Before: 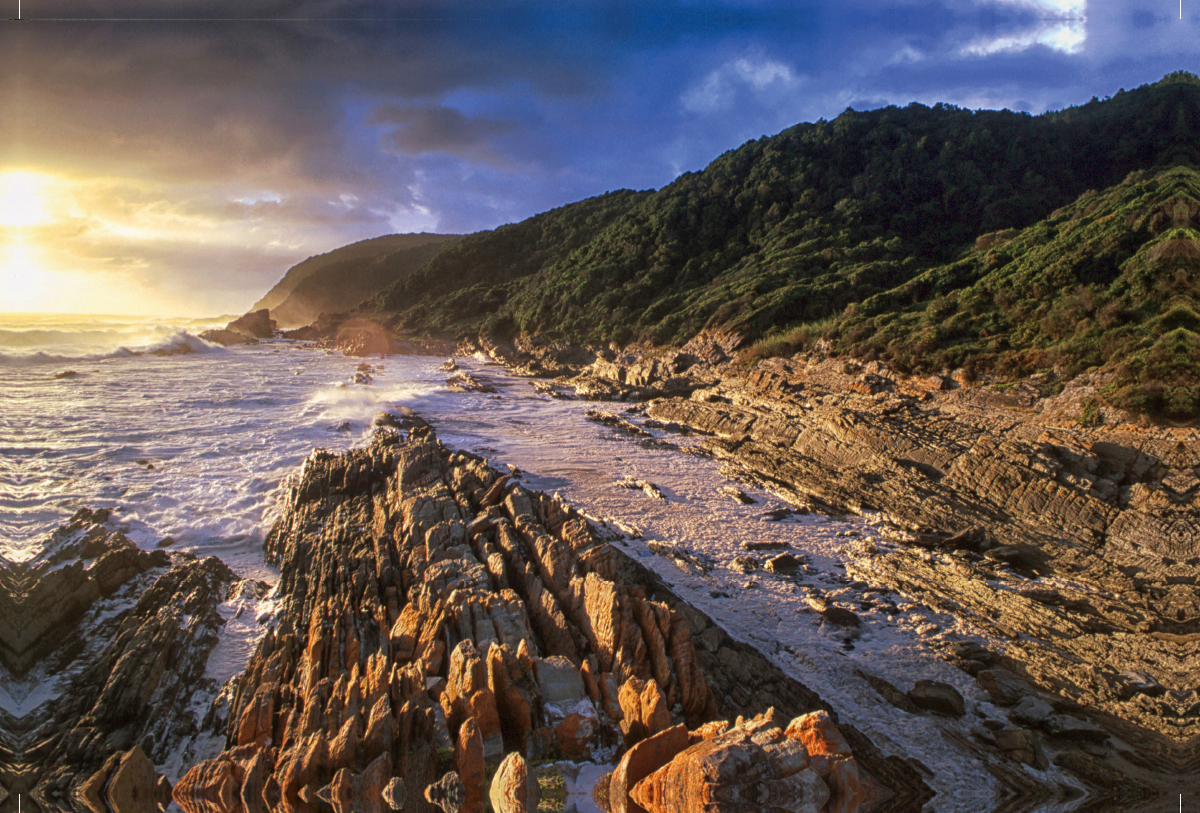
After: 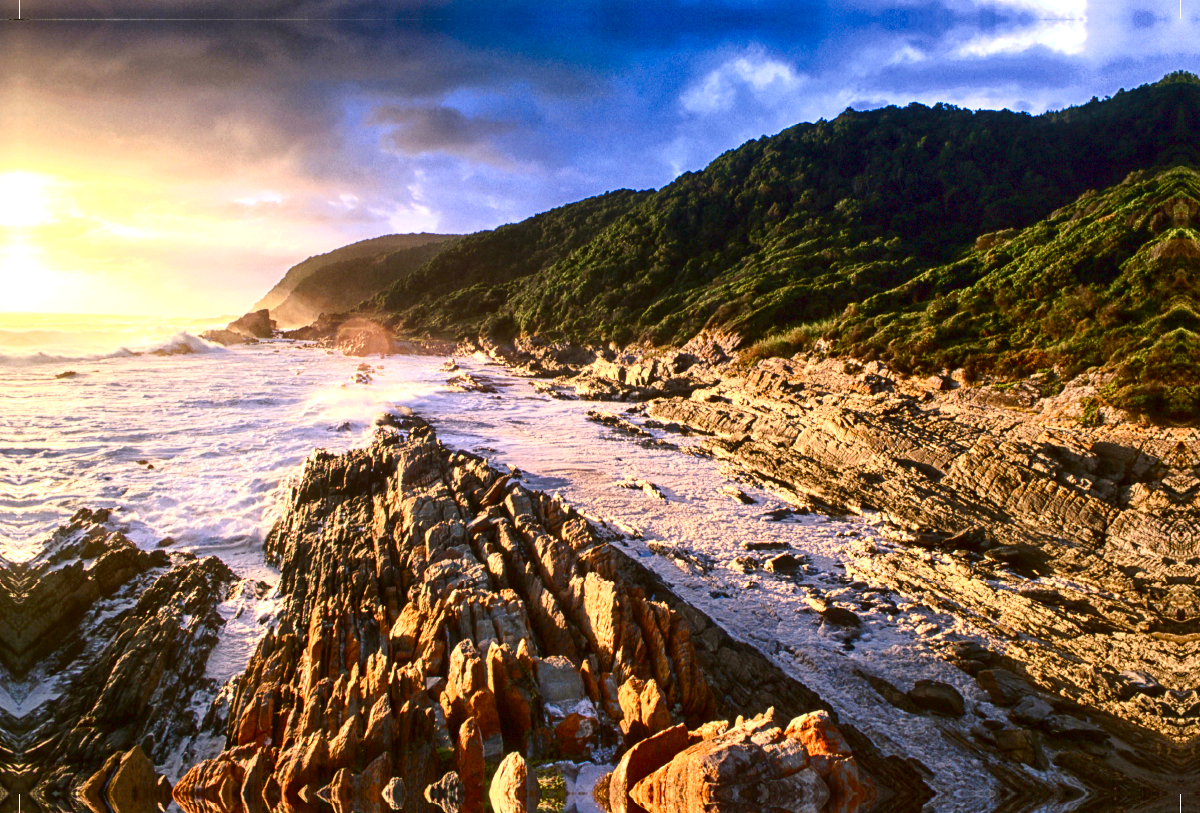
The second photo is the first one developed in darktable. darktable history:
color balance rgb: highlights gain › chroma 1.618%, highlights gain › hue 55.7°, perceptual saturation grading › global saturation 44.835%, perceptual saturation grading › highlights -50.276%, perceptual saturation grading › shadows 30.456%
exposure: exposure 0.739 EV, compensate highlight preservation false
contrast brightness saturation: contrast 0.298
